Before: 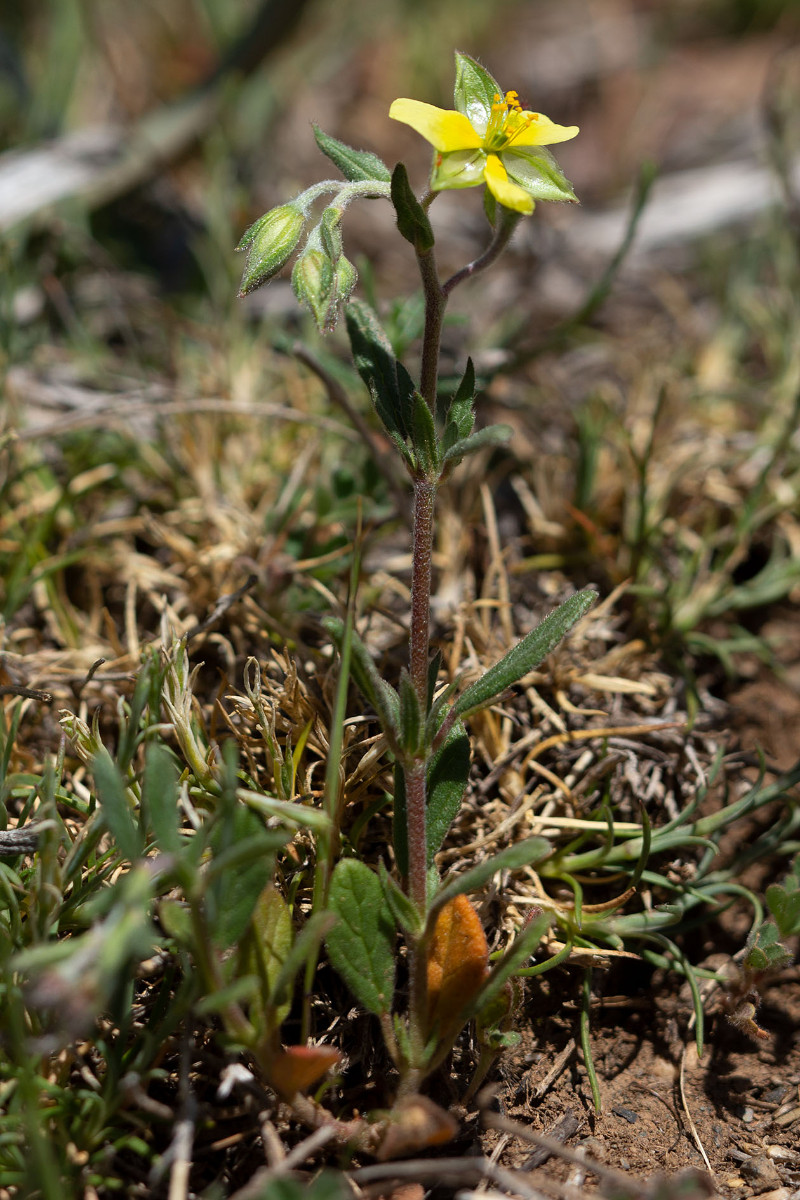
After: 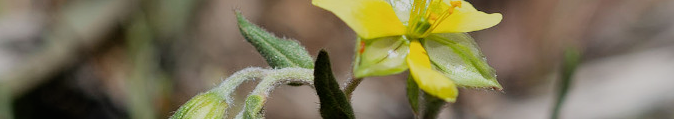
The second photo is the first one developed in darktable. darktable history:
crop and rotate: left 9.644%, top 9.491%, right 6.021%, bottom 80.509%
filmic rgb: black relative exposure -7.65 EV, white relative exposure 4.56 EV, hardness 3.61
